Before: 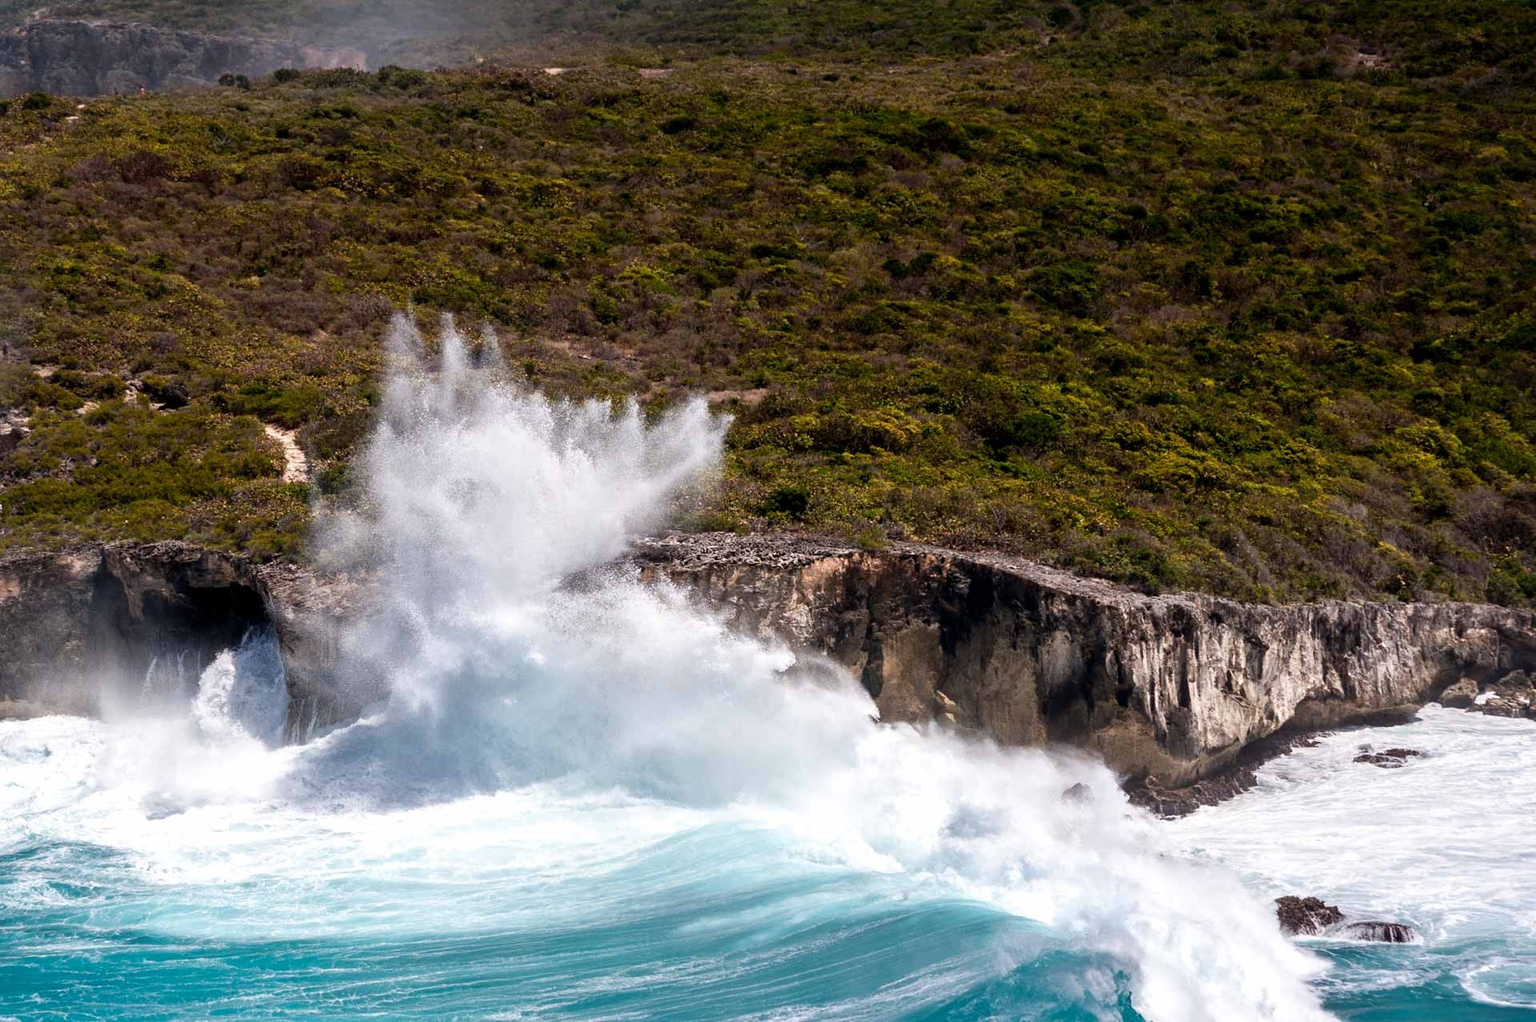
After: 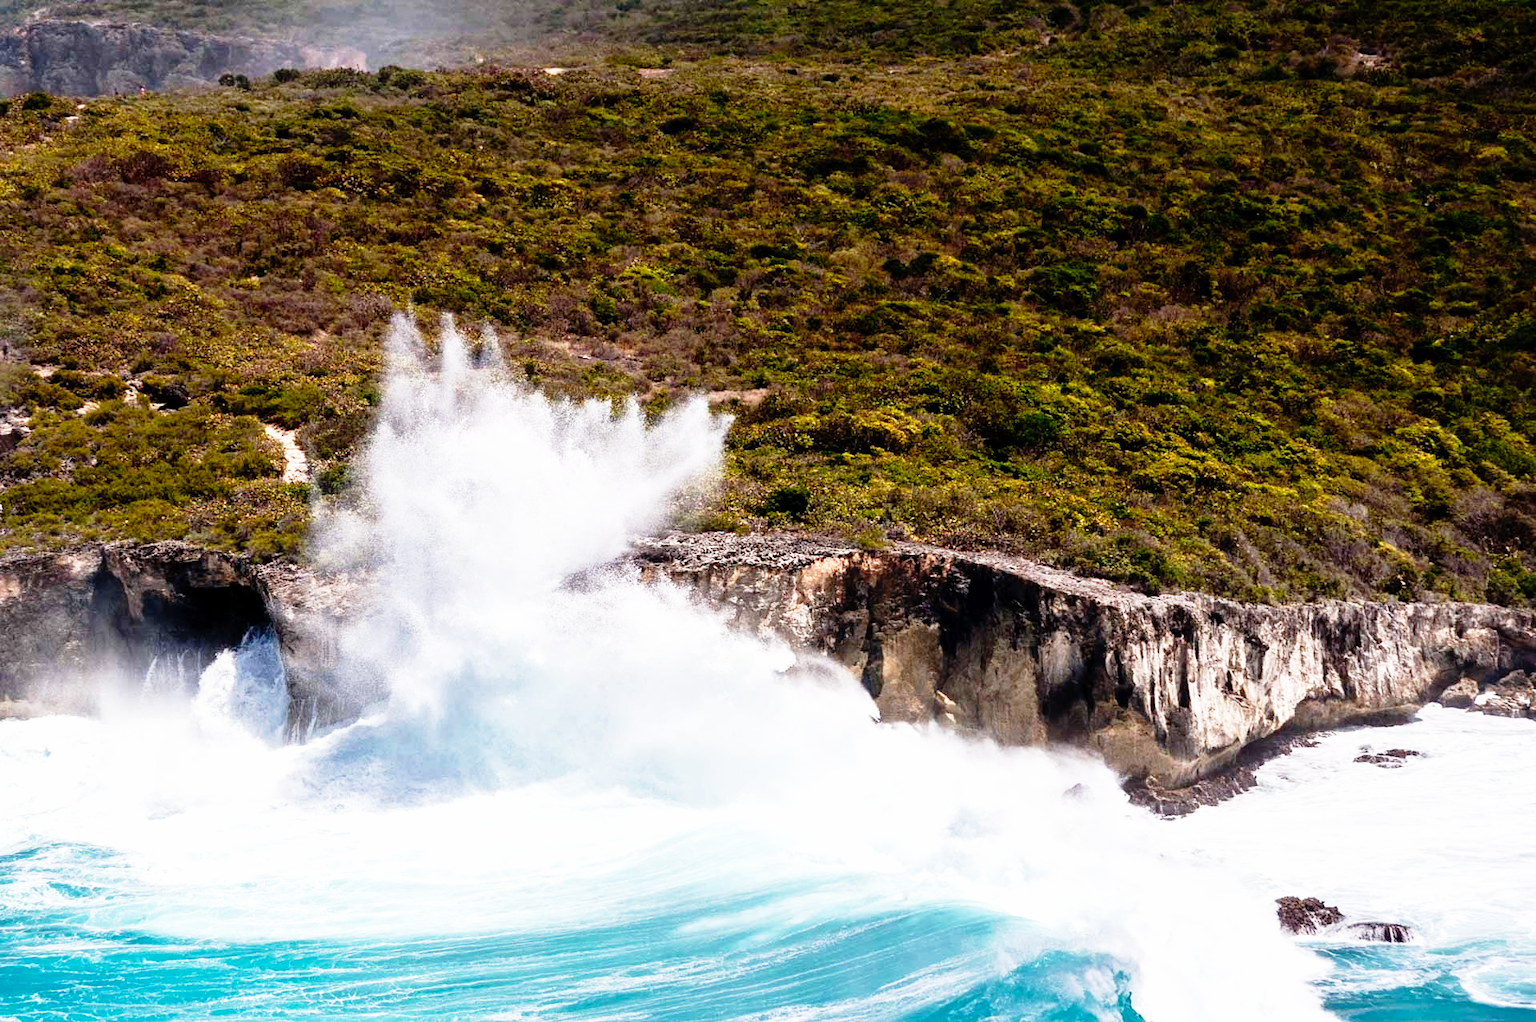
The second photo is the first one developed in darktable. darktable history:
base curve: curves: ch0 [(0, 0) (0.012, 0.01) (0.073, 0.168) (0.31, 0.711) (0.645, 0.957) (1, 1)], preserve colors none
exposure: exposure -0.153 EV, compensate highlight preservation false
